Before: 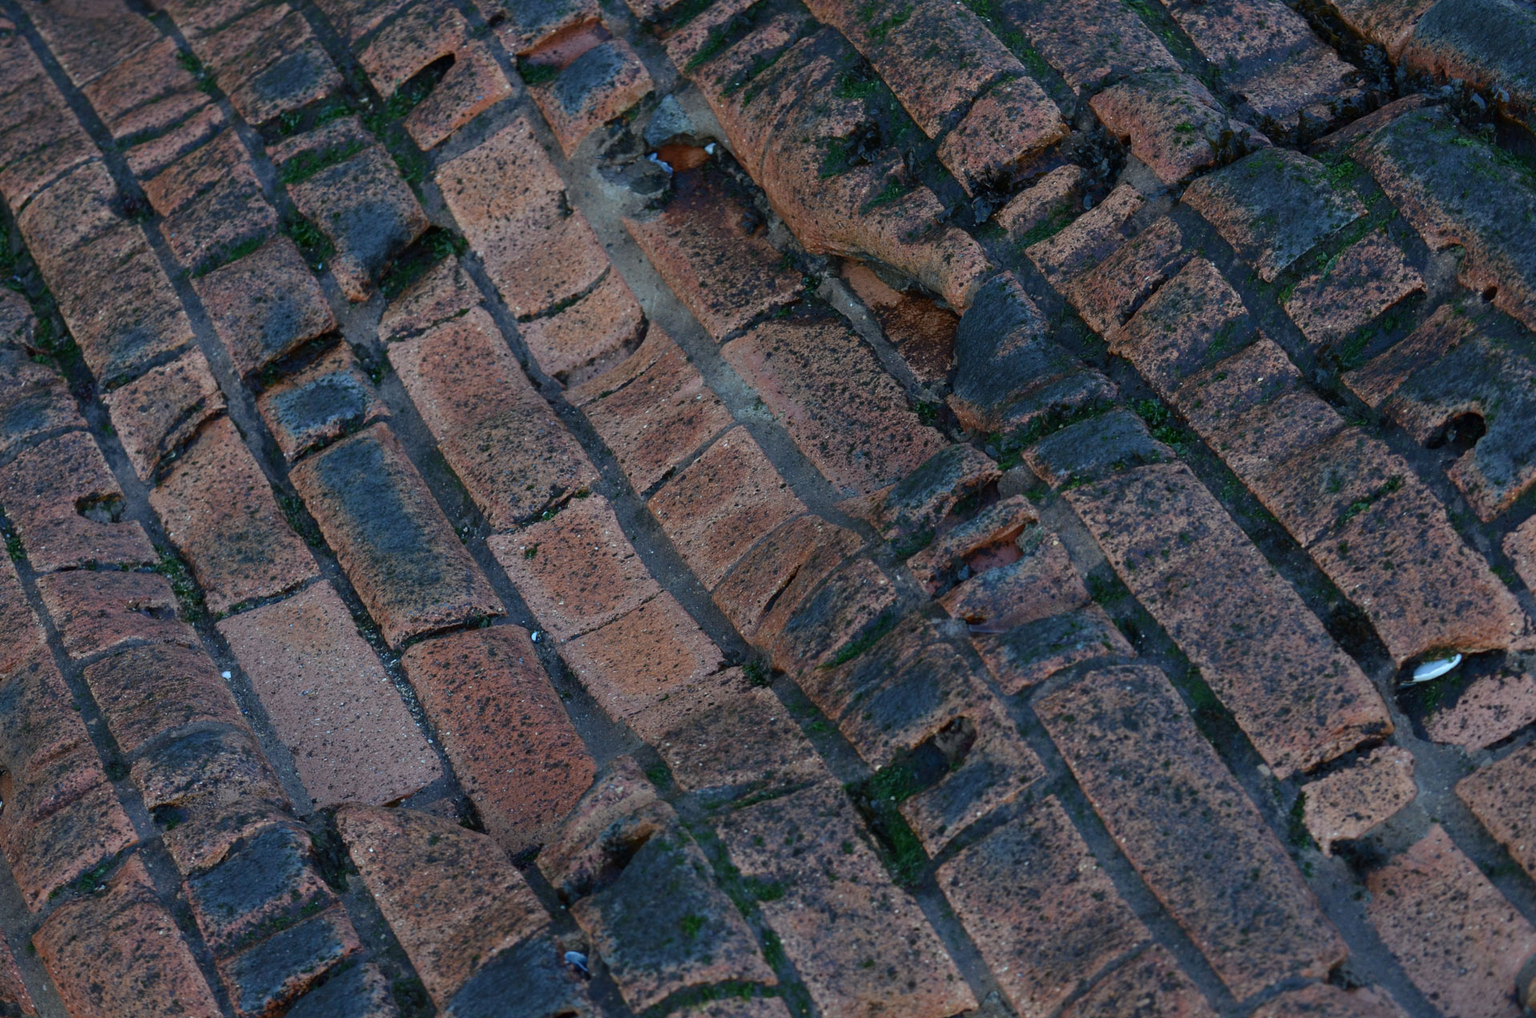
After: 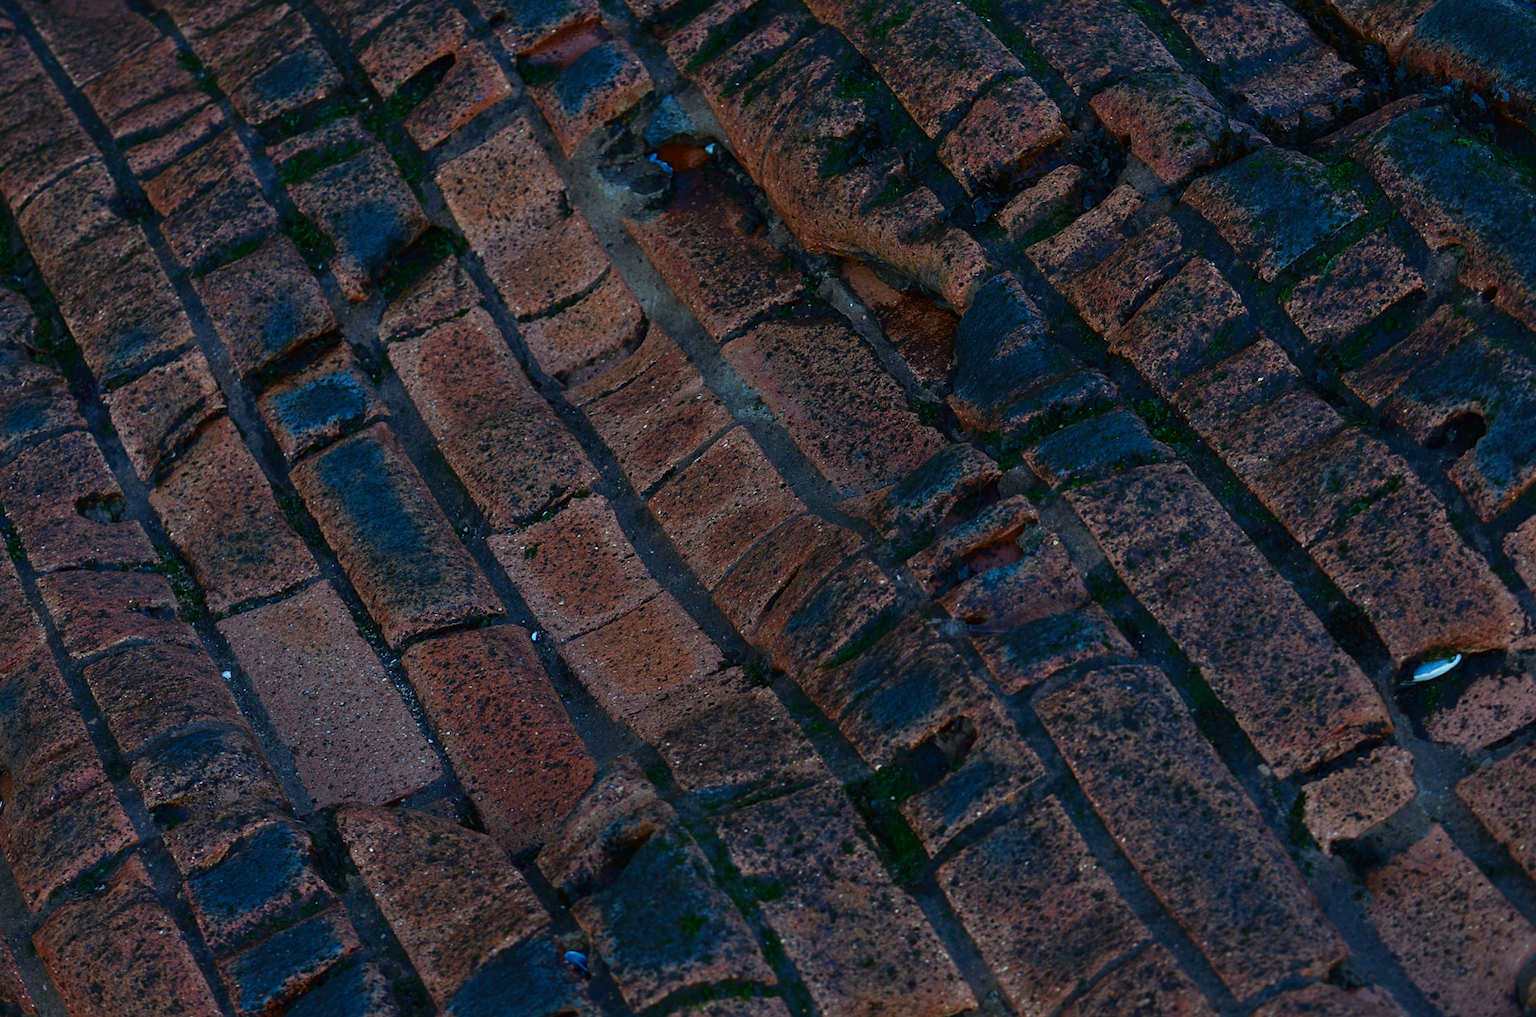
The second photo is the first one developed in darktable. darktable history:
sharpen: amount 0.2
tone equalizer: -8 EV 0.25 EV, -7 EV 0.417 EV, -6 EV 0.417 EV, -5 EV 0.25 EV, -3 EV -0.25 EV, -2 EV -0.417 EV, -1 EV -0.417 EV, +0 EV -0.25 EV, edges refinement/feathering 500, mask exposure compensation -1.57 EV, preserve details guided filter
contrast brightness saturation: brightness -0.2, saturation 0.08
tone curve: curves: ch0 [(0, 0) (0.003, 0.011) (0.011, 0.019) (0.025, 0.03) (0.044, 0.045) (0.069, 0.061) (0.1, 0.085) (0.136, 0.119) (0.177, 0.159) (0.224, 0.205) (0.277, 0.261) (0.335, 0.329) (0.399, 0.407) (0.468, 0.508) (0.543, 0.606) (0.623, 0.71) (0.709, 0.815) (0.801, 0.903) (0.898, 0.957) (1, 1)], preserve colors none
